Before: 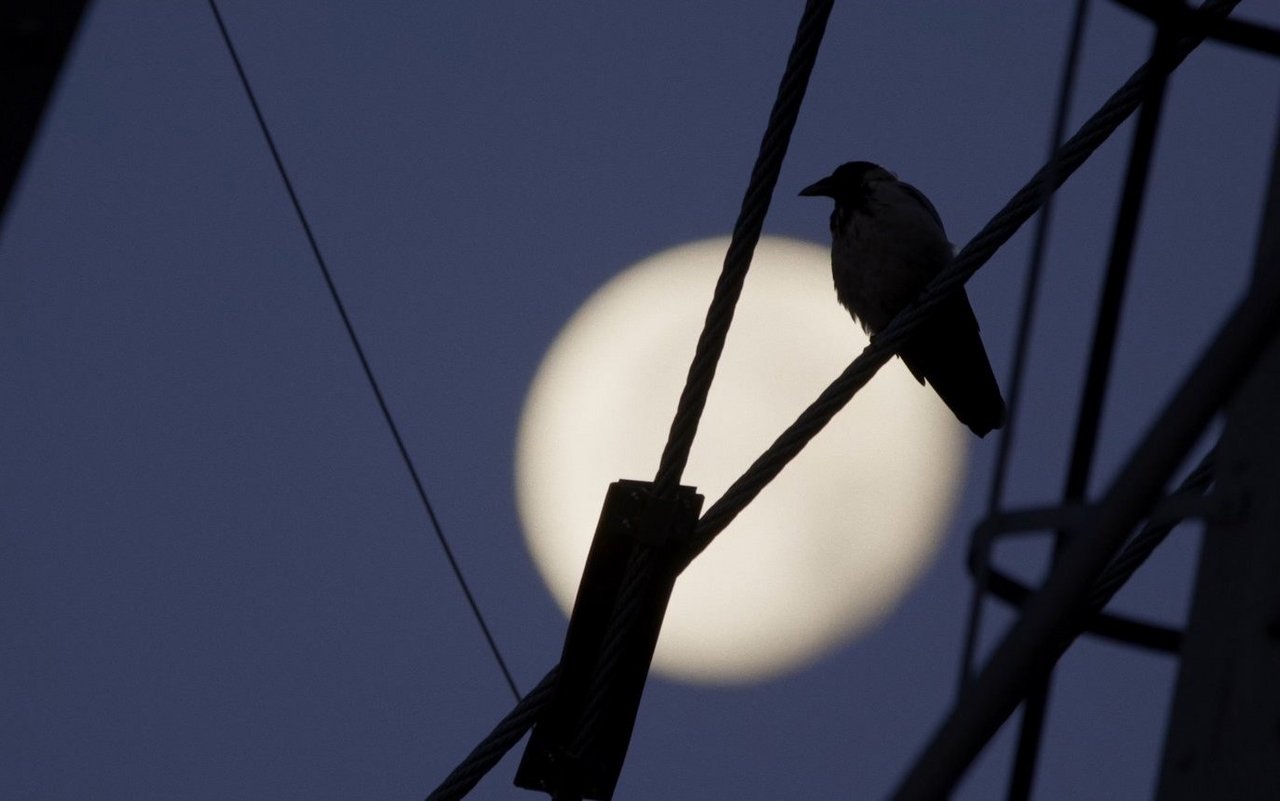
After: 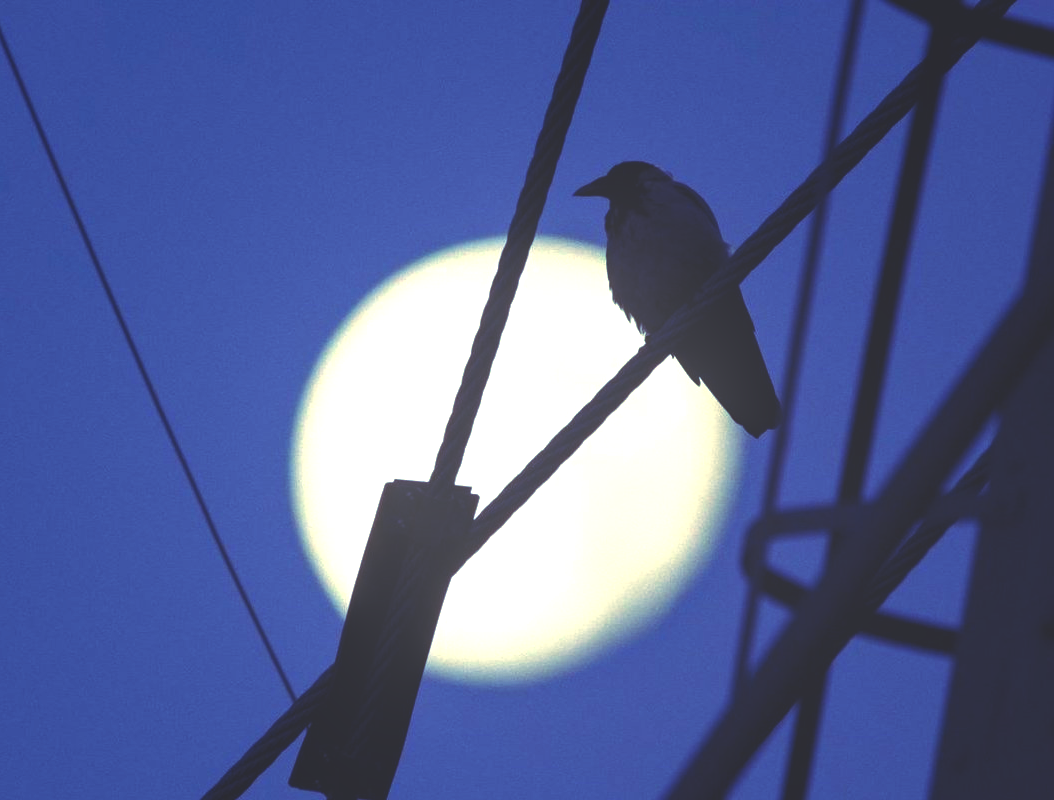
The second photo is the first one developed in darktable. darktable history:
exposure: exposure 1.16 EV, compensate exposure bias true, compensate highlight preservation false
rgb curve: curves: ch0 [(0, 0.186) (0.314, 0.284) (0.576, 0.466) (0.805, 0.691) (0.936, 0.886)]; ch1 [(0, 0.186) (0.314, 0.284) (0.581, 0.534) (0.771, 0.746) (0.936, 0.958)]; ch2 [(0, 0.216) (0.275, 0.39) (1, 1)], mode RGB, independent channels, compensate middle gray true, preserve colors none
color balance rgb: perceptual saturation grading › global saturation 30%, global vibrance 20%
crop: left 17.582%, bottom 0.031%
local contrast: on, module defaults
